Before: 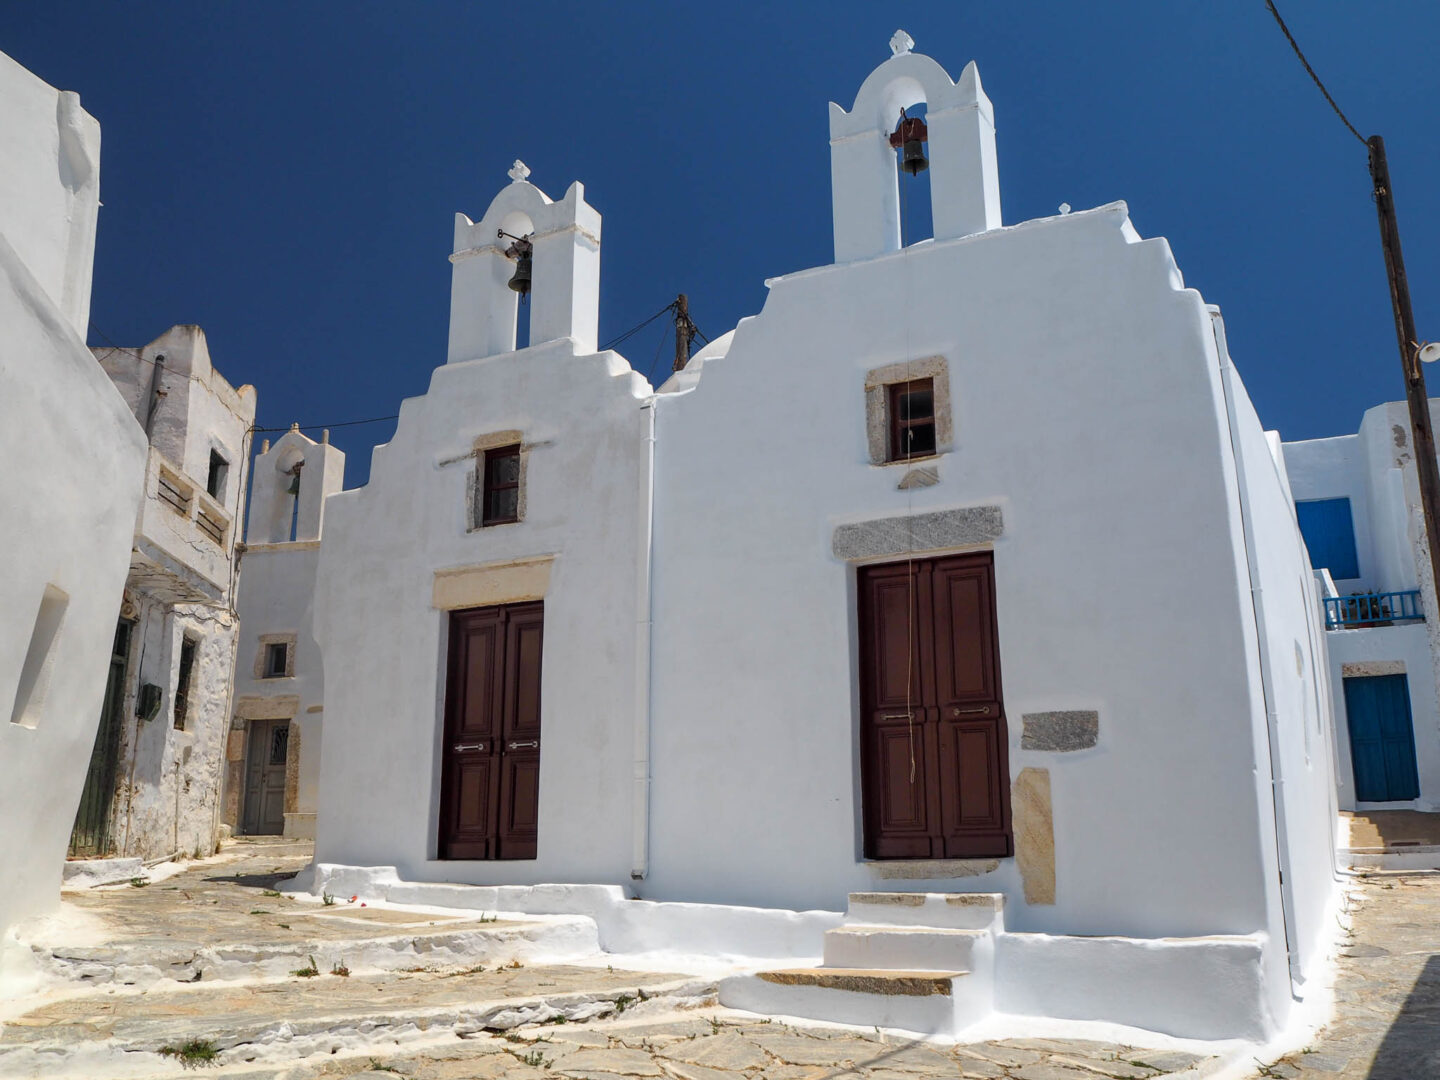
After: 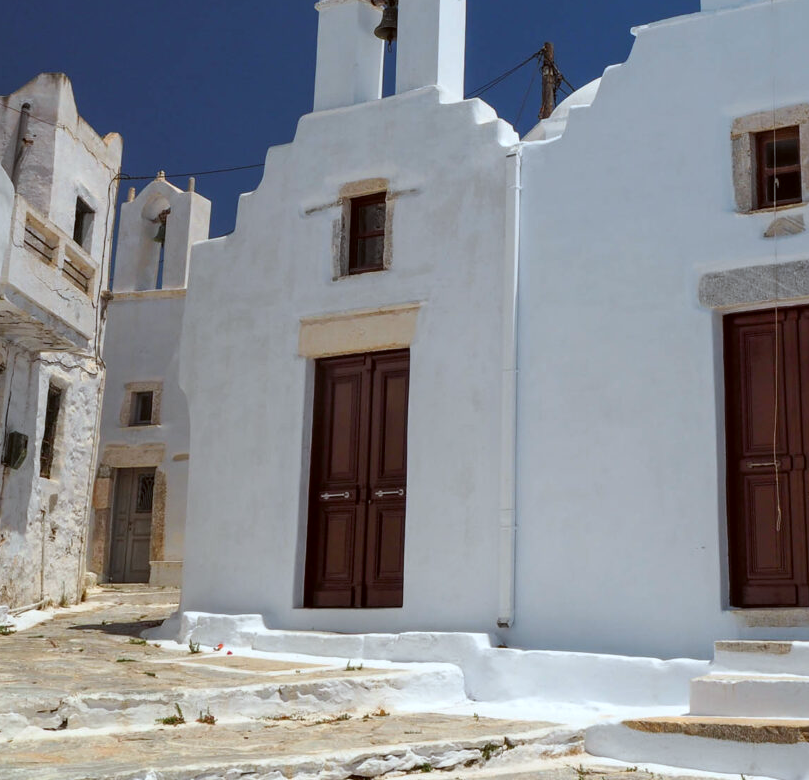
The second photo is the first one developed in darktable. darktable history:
crop: left 9.324%, top 23.392%, right 34.461%, bottom 4.375%
color correction: highlights a* -3.56, highlights b* -6.89, shadows a* 3.07, shadows b* 5.6
